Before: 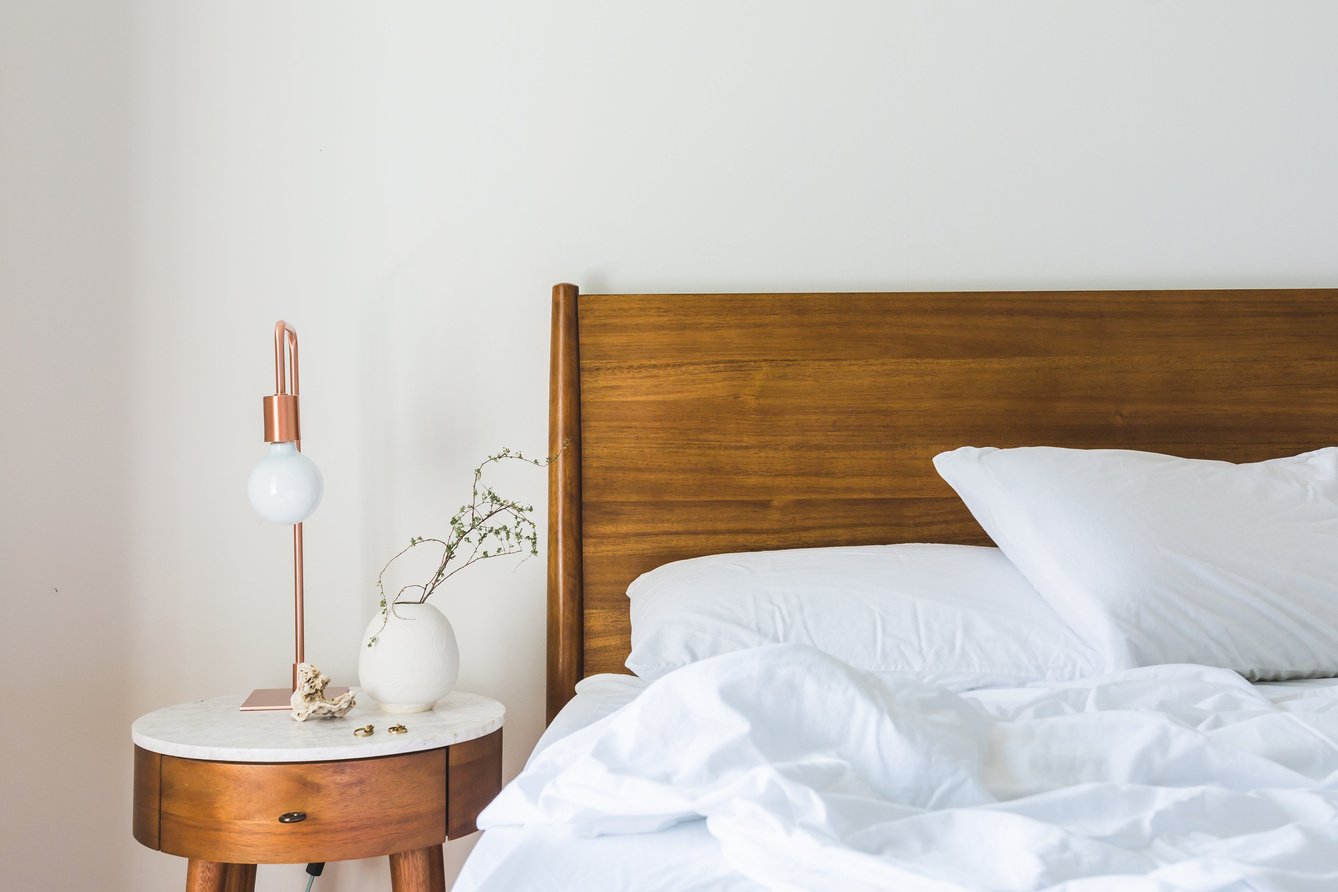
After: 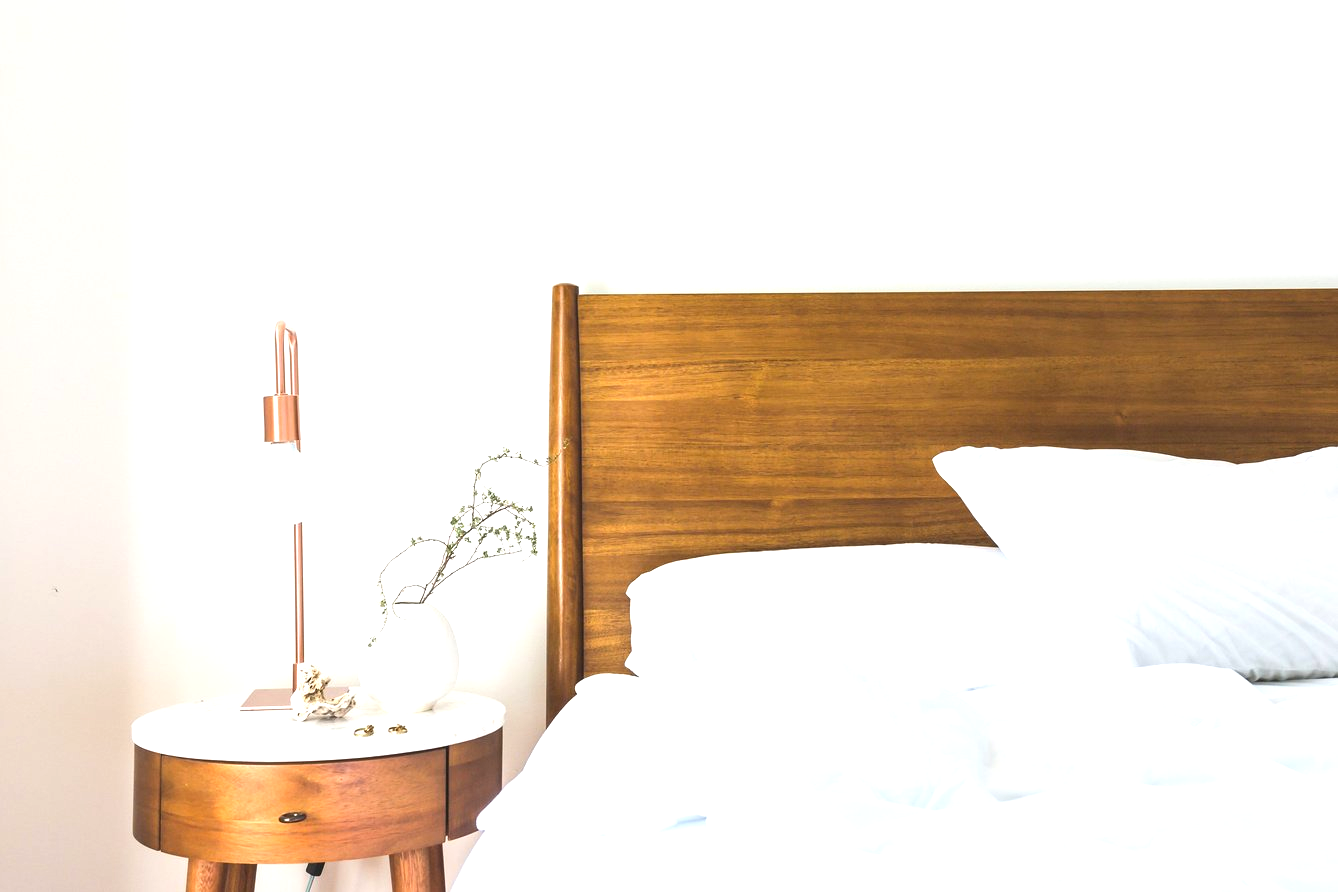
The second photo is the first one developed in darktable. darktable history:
exposure: black level correction 0, exposure 0.884 EV, compensate highlight preservation false
